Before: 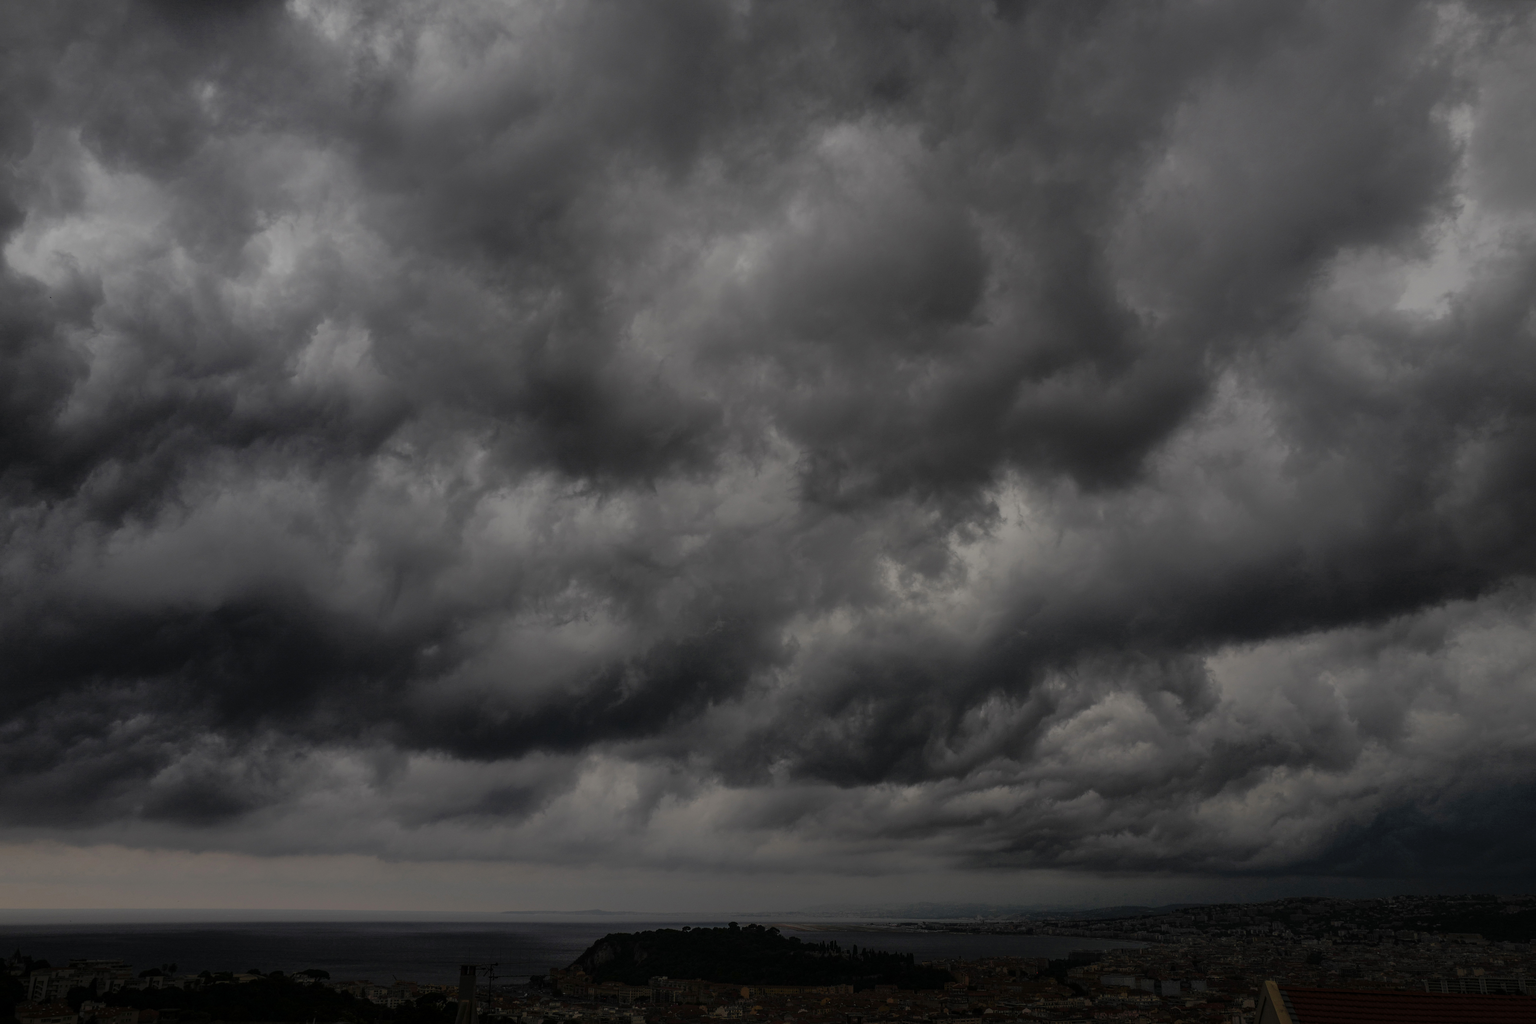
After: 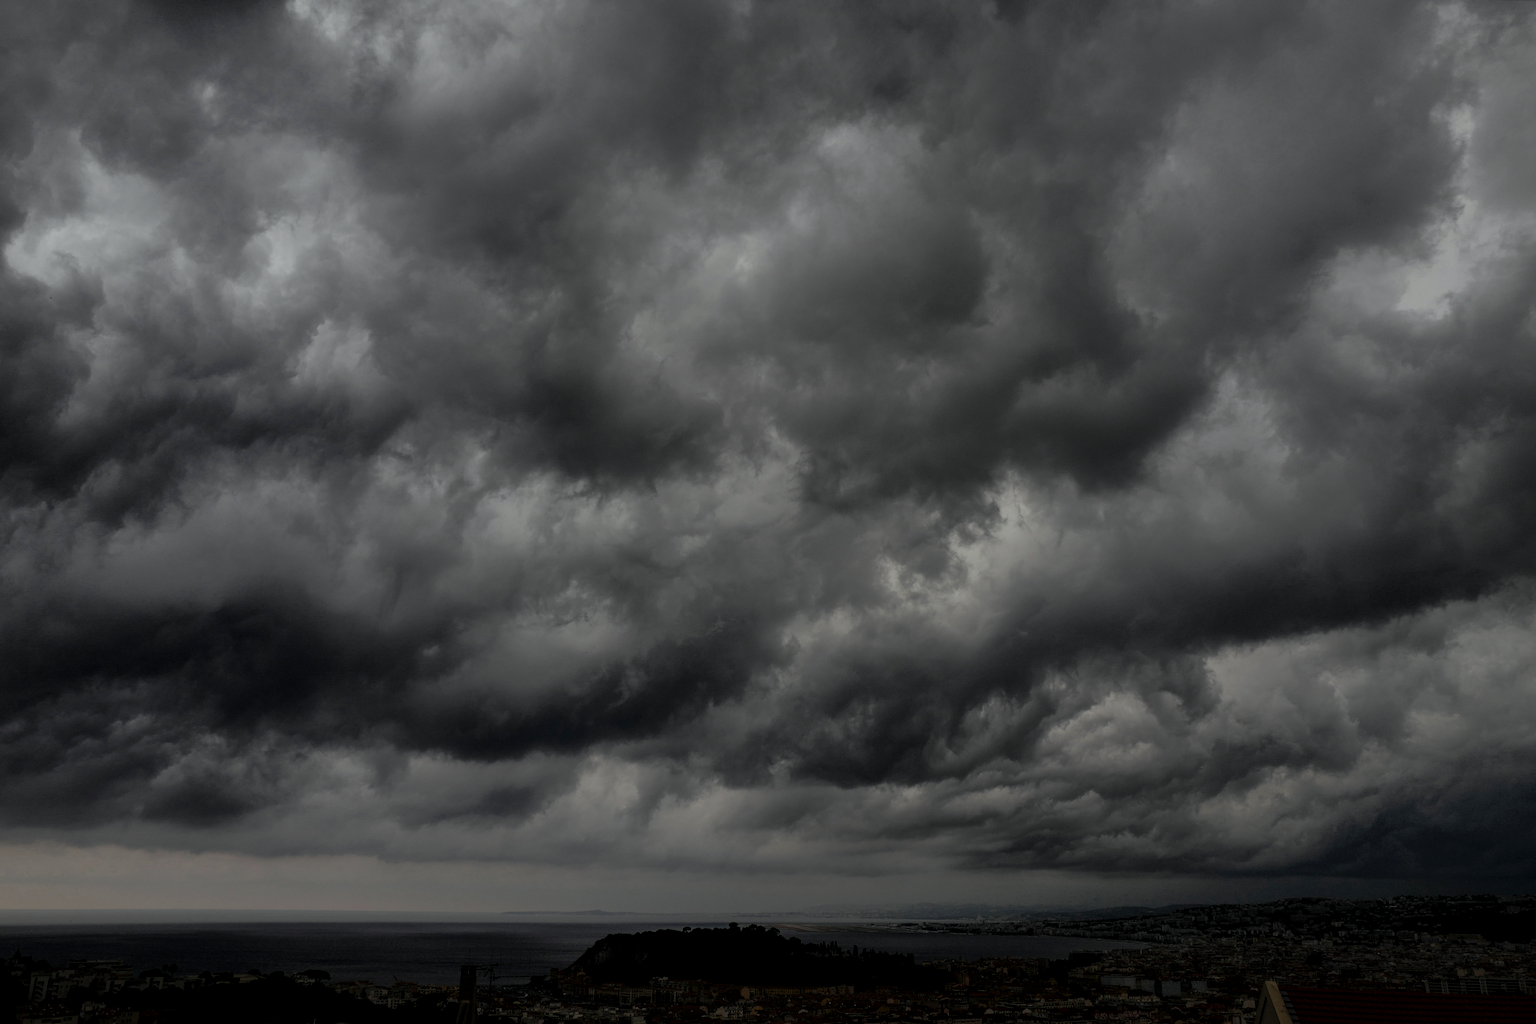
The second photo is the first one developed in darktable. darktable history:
white balance: red 0.978, blue 0.999
local contrast: on, module defaults
